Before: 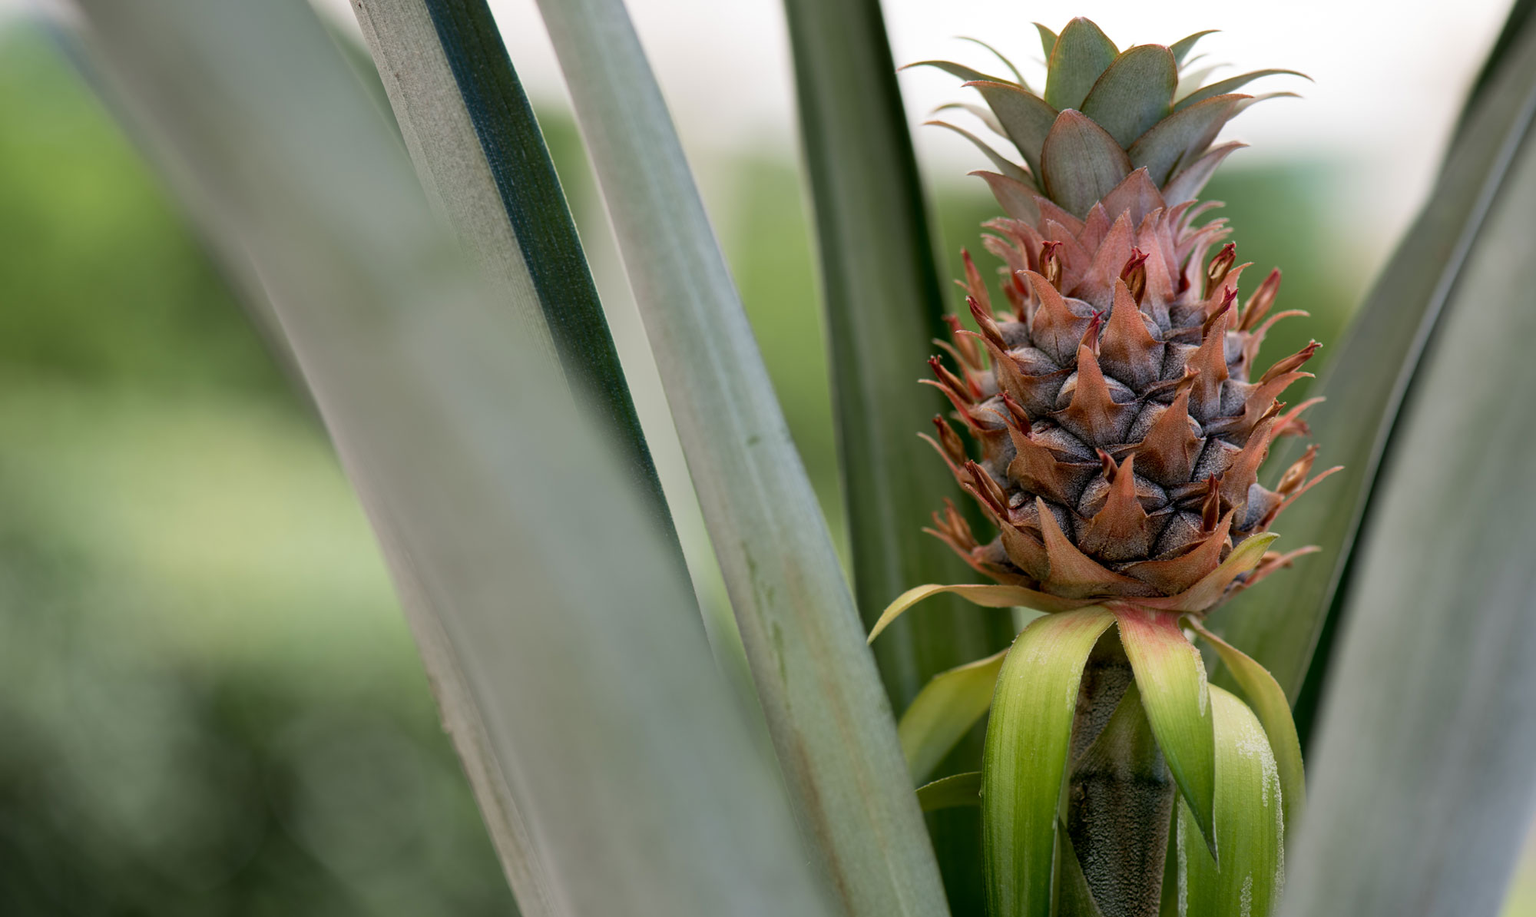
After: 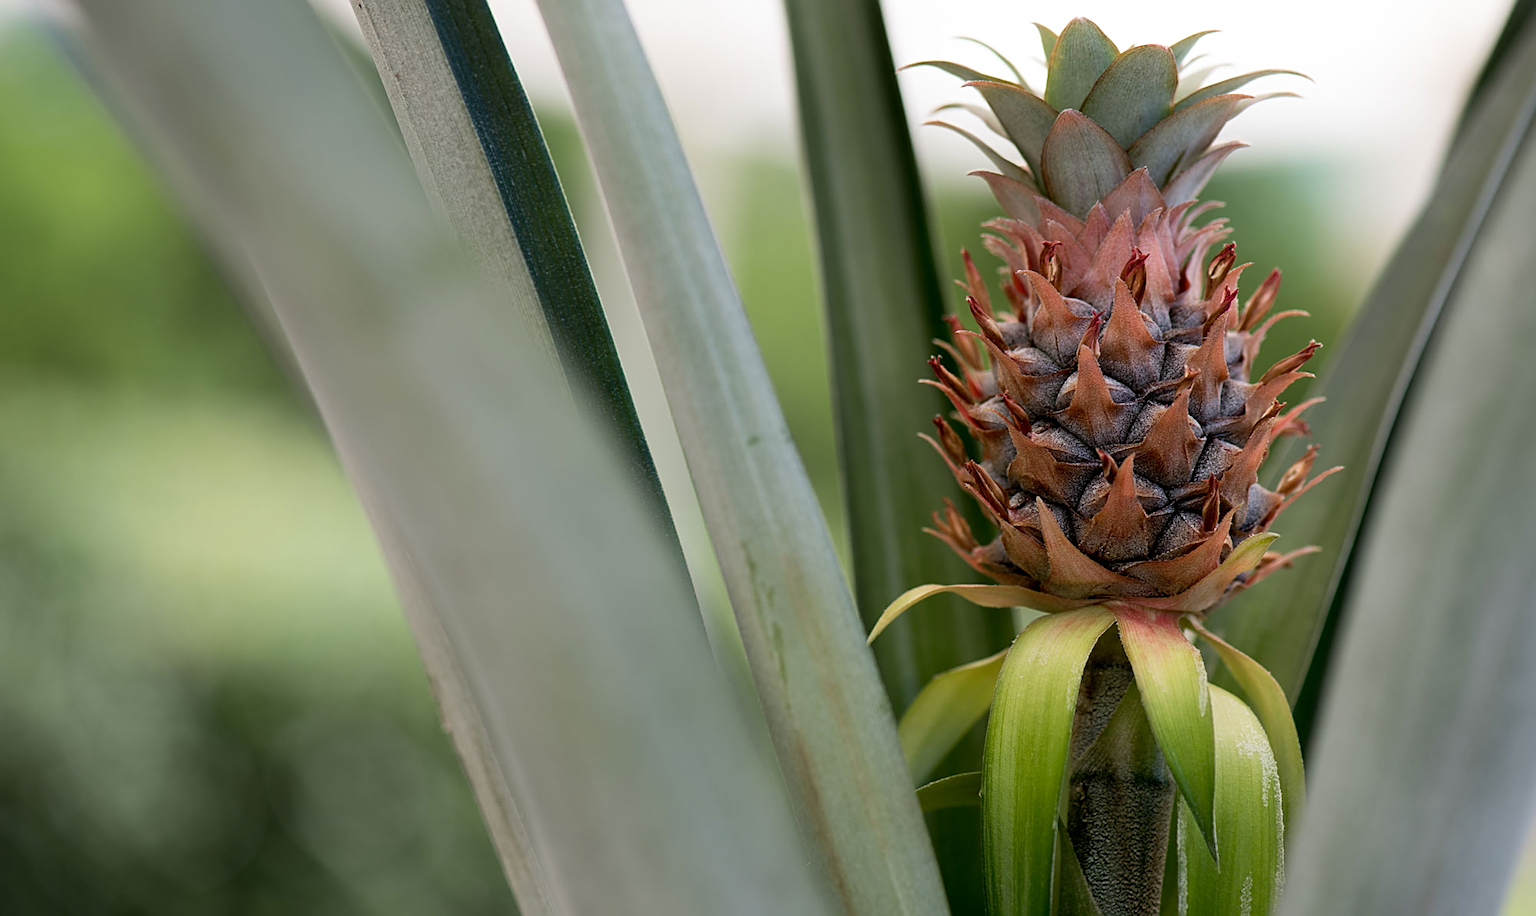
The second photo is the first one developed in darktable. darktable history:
sharpen: on, module defaults
shadows and highlights: shadows -23.08, highlights 46.15, soften with gaussian
